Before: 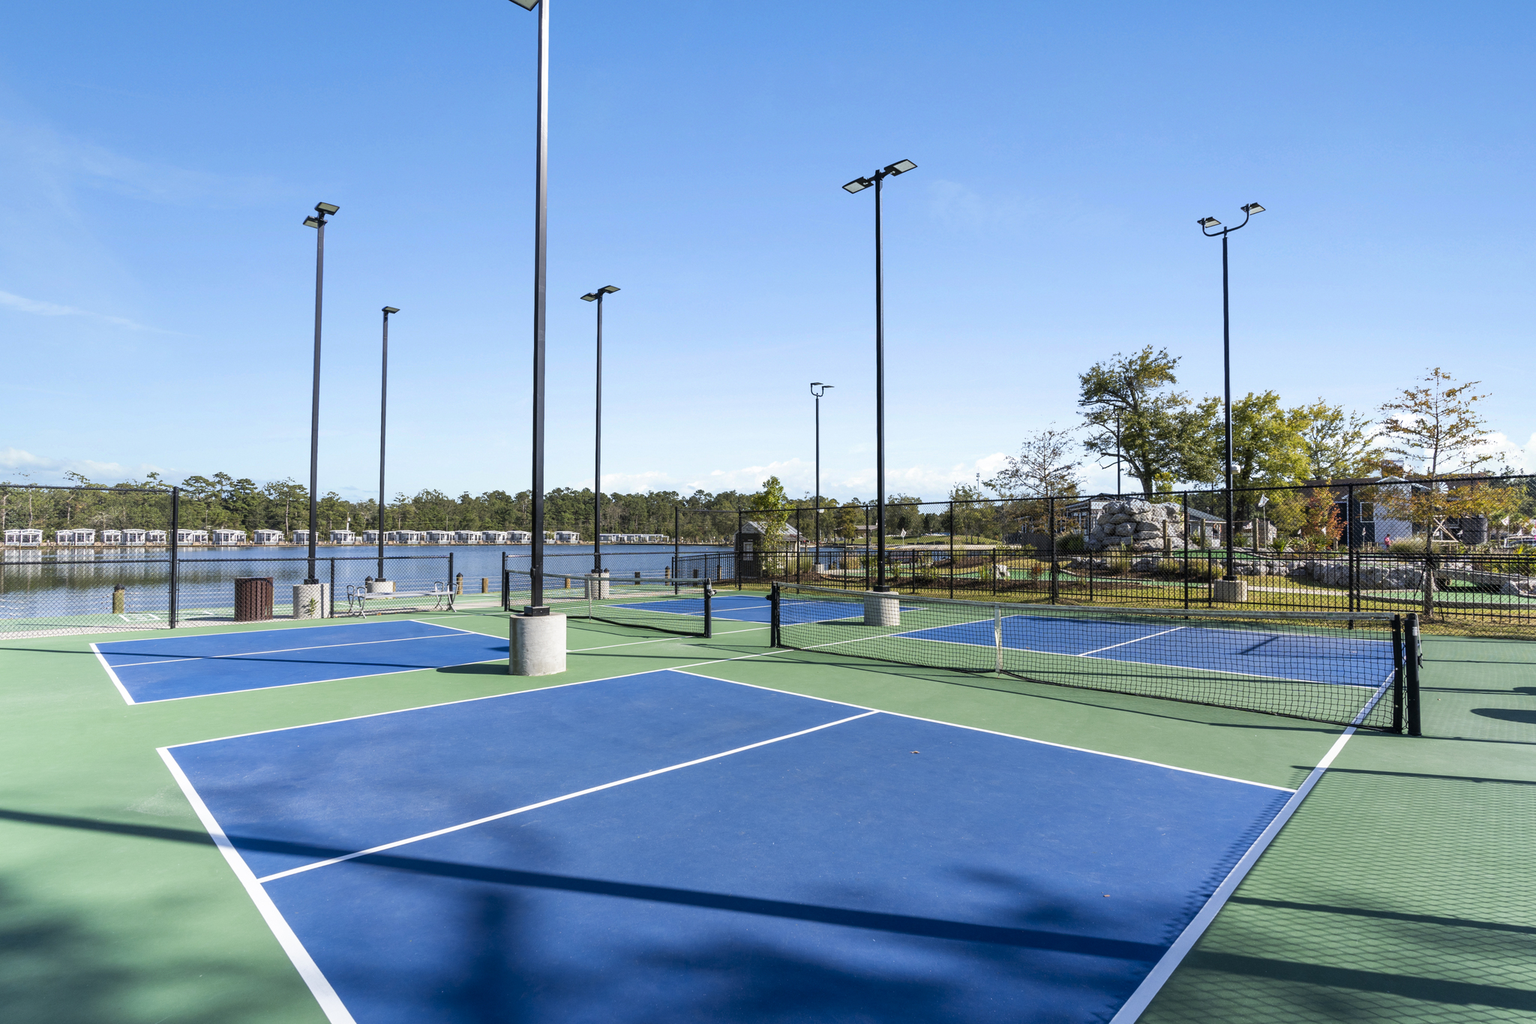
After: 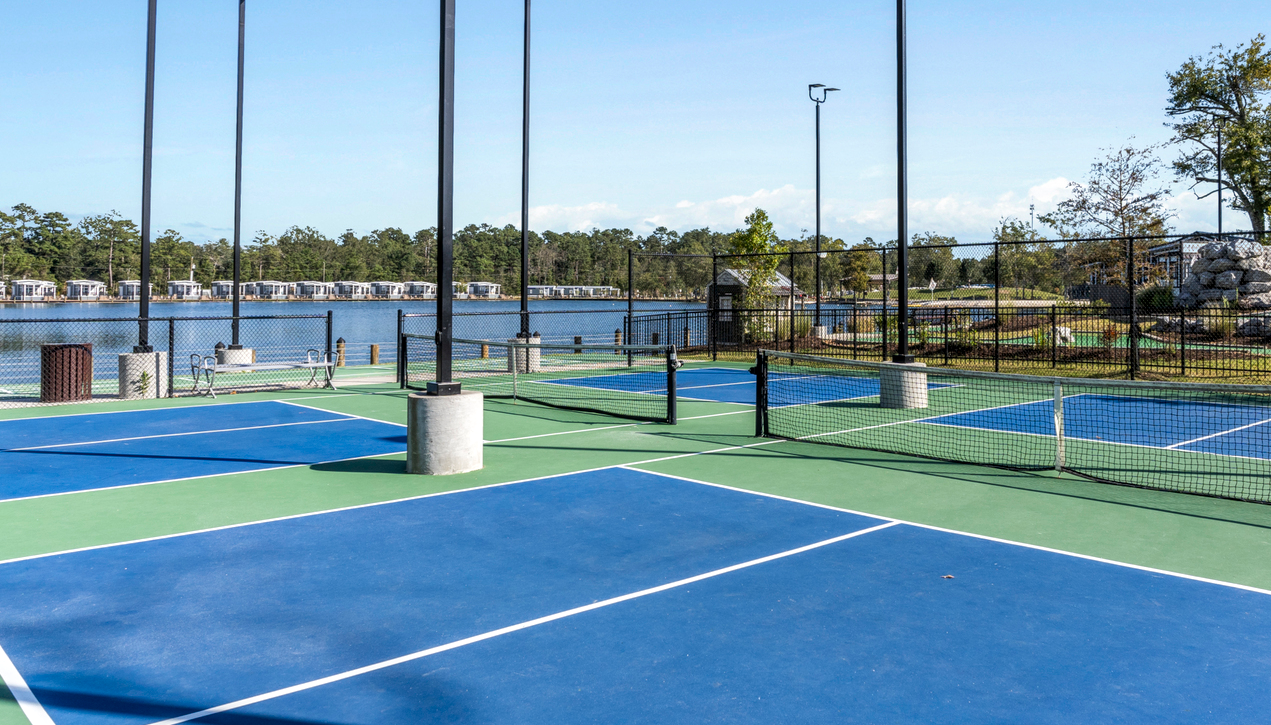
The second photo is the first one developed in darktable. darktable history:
local contrast: on, module defaults
crop: left 13.312%, top 31.28%, right 24.627%, bottom 15.582%
